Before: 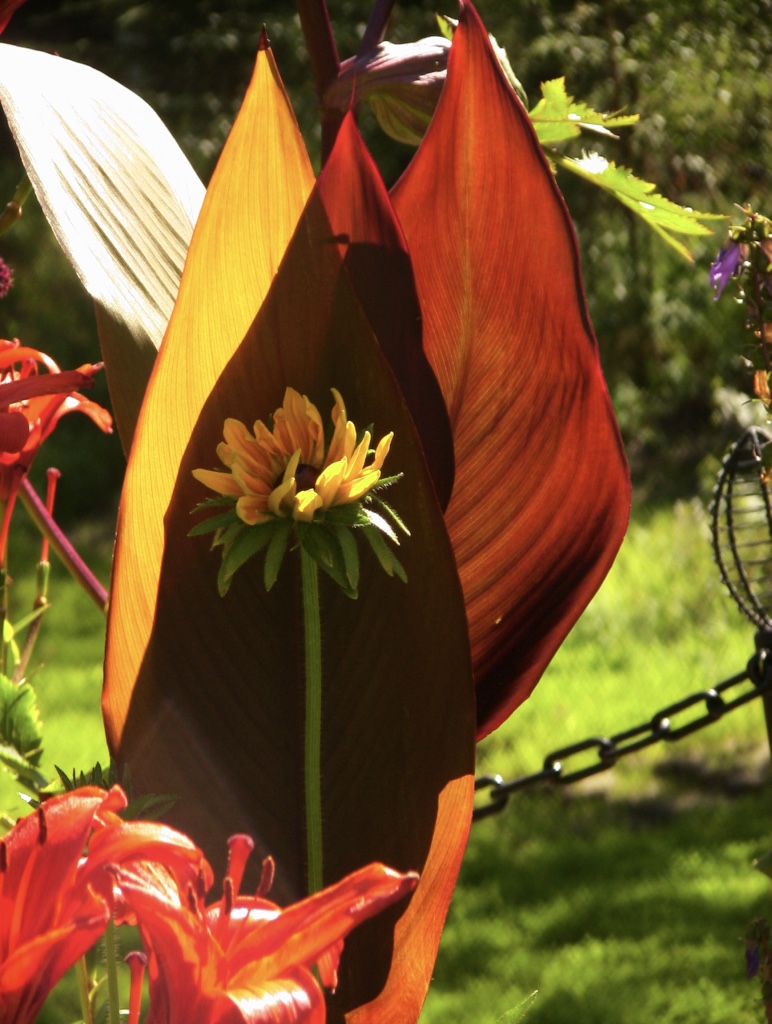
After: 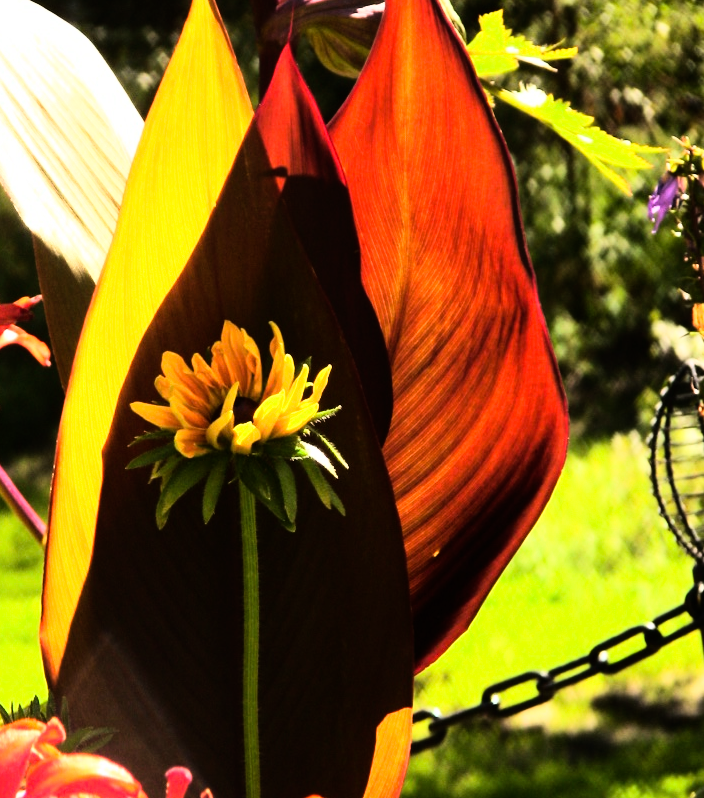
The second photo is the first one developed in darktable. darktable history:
crop: left 8.155%, top 6.611%, bottom 15.385%
rgb curve: curves: ch0 [(0, 0) (0.21, 0.15) (0.24, 0.21) (0.5, 0.75) (0.75, 0.96) (0.89, 0.99) (1, 1)]; ch1 [(0, 0.02) (0.21, 0.13) (0.25, 0.2) (0.5, 0.67) (0.75, 0.9) (0.89, 0.97) (1, 1)]; ch2 [(0, 0.02) (0.21, 0.13) (0.25, 0.2) (0.5, 0.67) (0.75, 0.9) (0.89, 0.97) (1, 1)], compensate middle gray true
